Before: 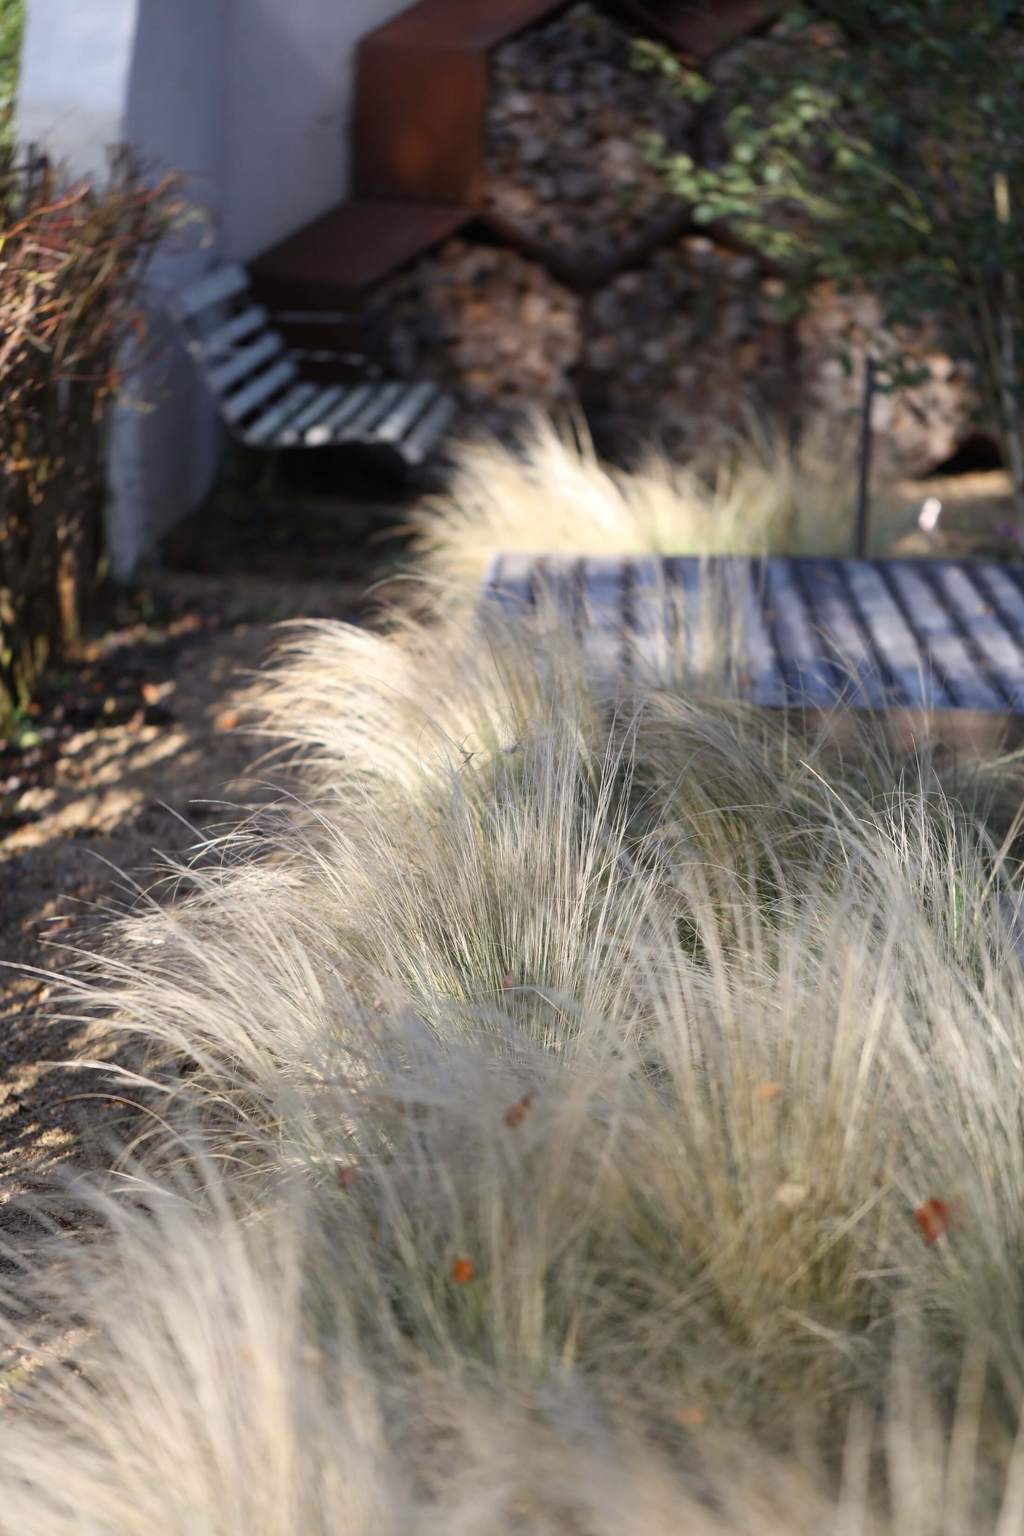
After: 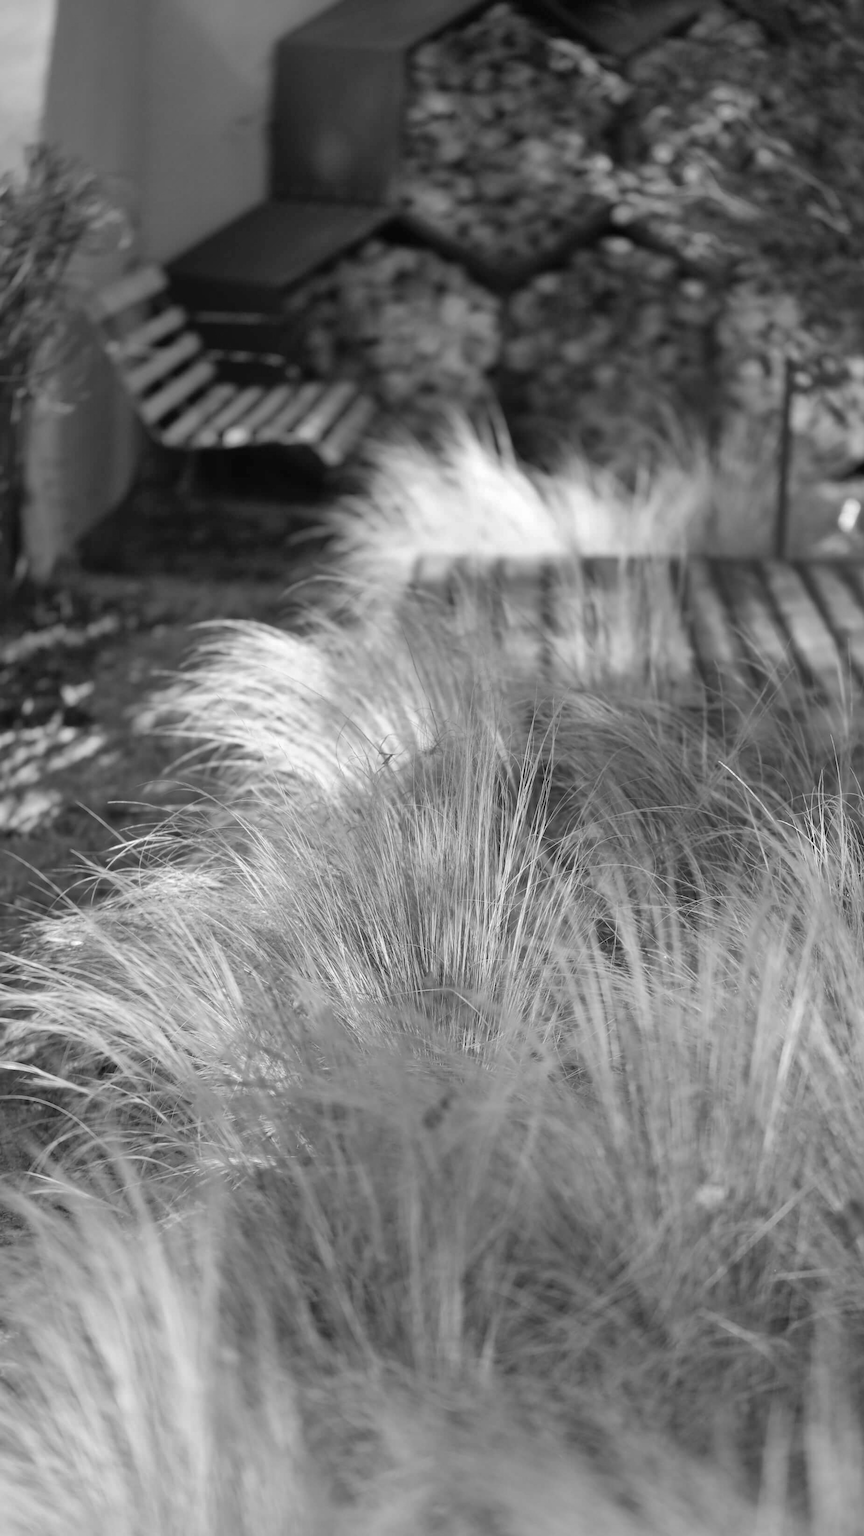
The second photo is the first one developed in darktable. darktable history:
monochrome: on, module defaults
shadows and highlights: on, module defaults
crop: left 8.026%, right 7.374%
